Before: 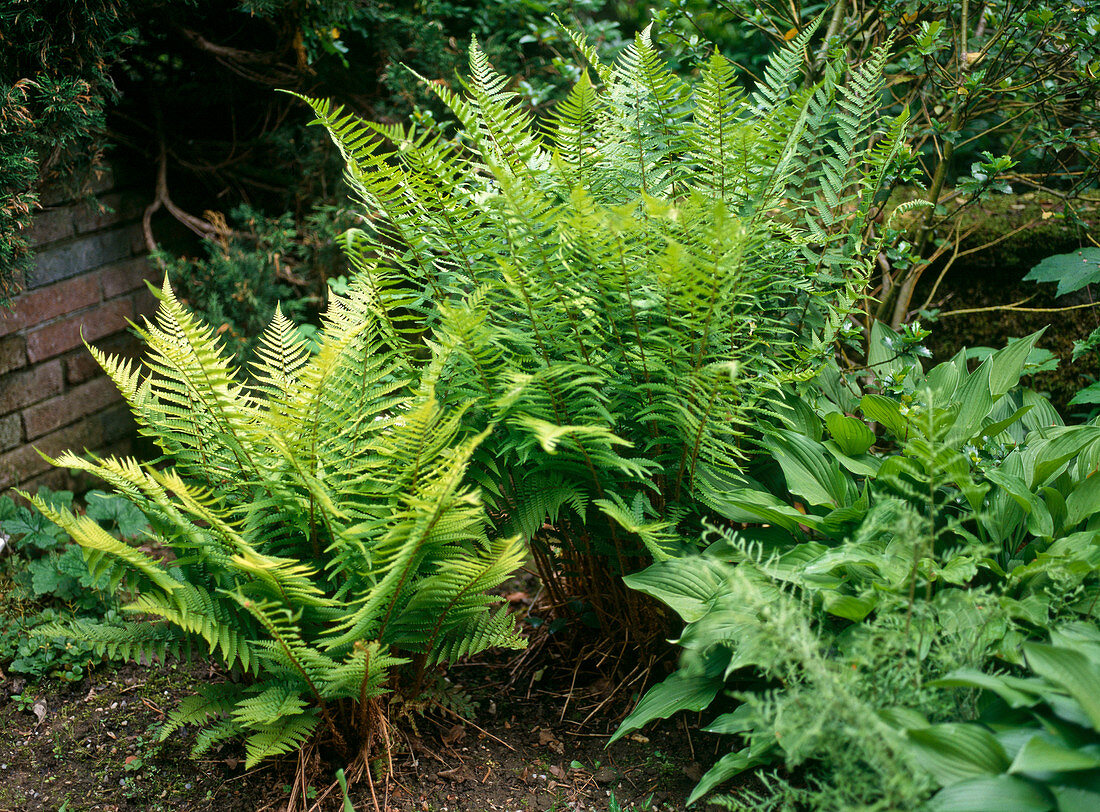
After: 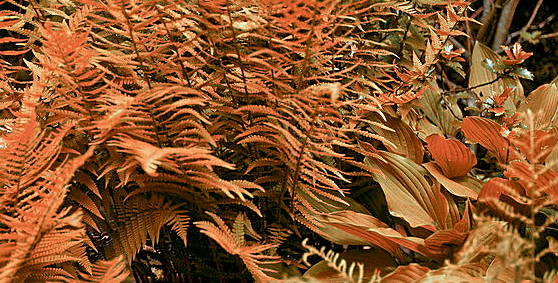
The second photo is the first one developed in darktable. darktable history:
crop: left 36.355%, top 34.271%, right 12.906%, bottom 30.834%
color zones: curves: ch0 [(0.006, 0.385) (0.143, 0.563) (0.243, 0.321) (0.352, 0.464) (0.516, 0.456) (0.625, 0.5) (0.75, 0.5) (0.875, 0.5)]; ch1 [(0, 0.5) (0.134, 0.504) (0.246, 0.463) (0.421, 0.515) (0.5, 0.56) (0.625, 0.5) (0.75, 0.5) (0.875, 0.5)]; ch2 [(0, 0.5) (0.131, 0.426) (0.307, 0.289) (0.38, 0.188) (0.513, 0.216) (0.625, 0.548) (0.75, 0.468) (0.838, 0.396) (0.971, 0.311)]
sharpen: on, module defaults
exposure: black level correction 0.007, compensate exposure bias true, compensate highlight preservation false
